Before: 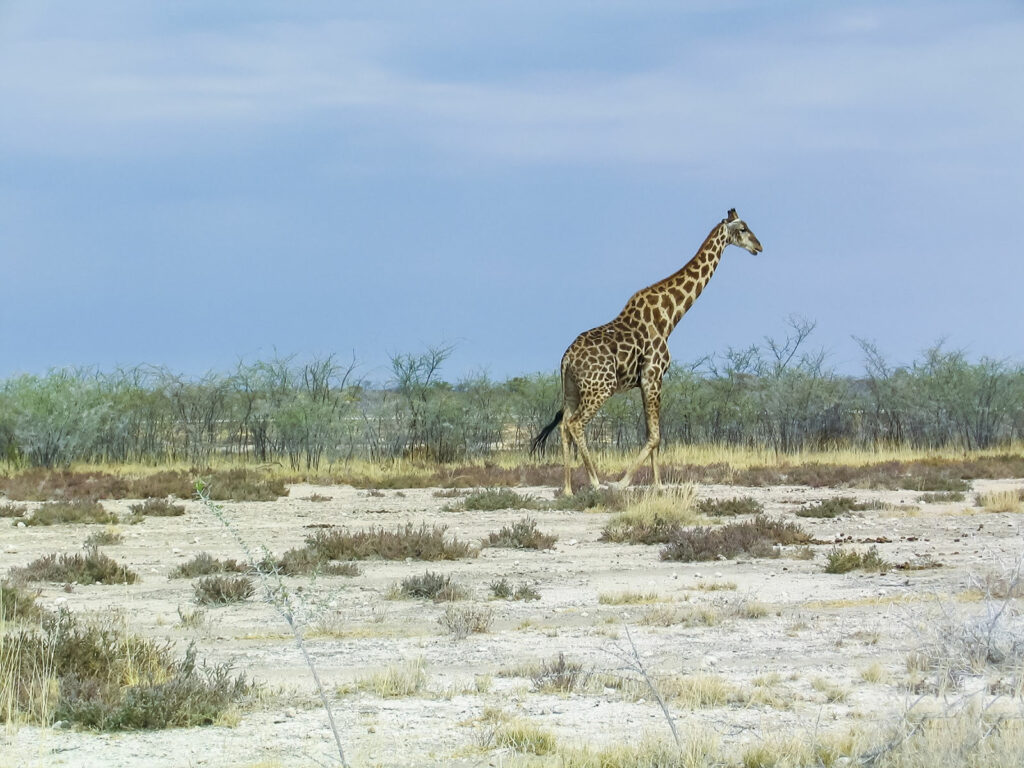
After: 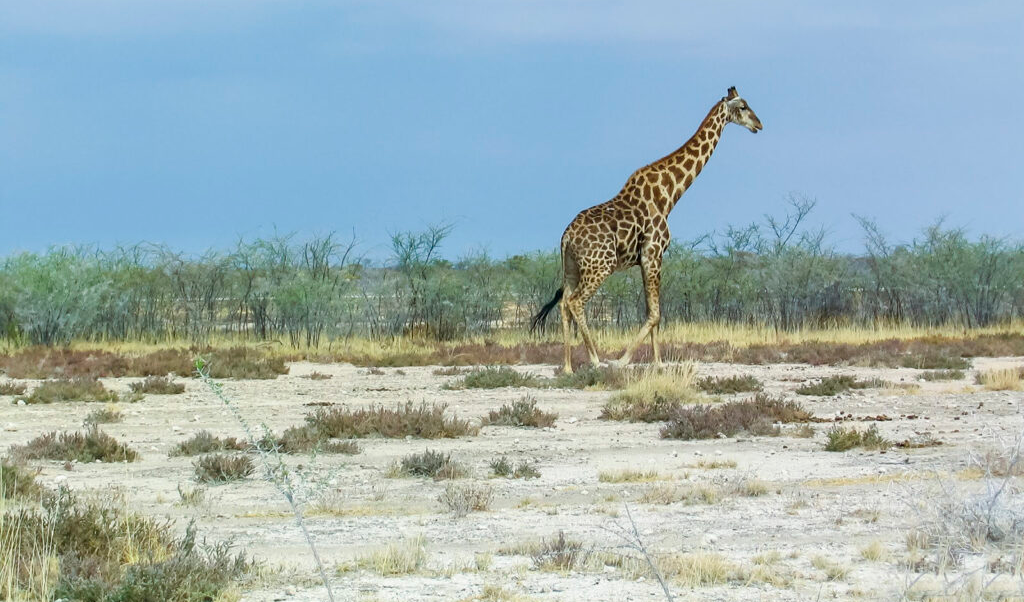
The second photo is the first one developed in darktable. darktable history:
crop and rotate: top 15.968%, bottom 5.532%
